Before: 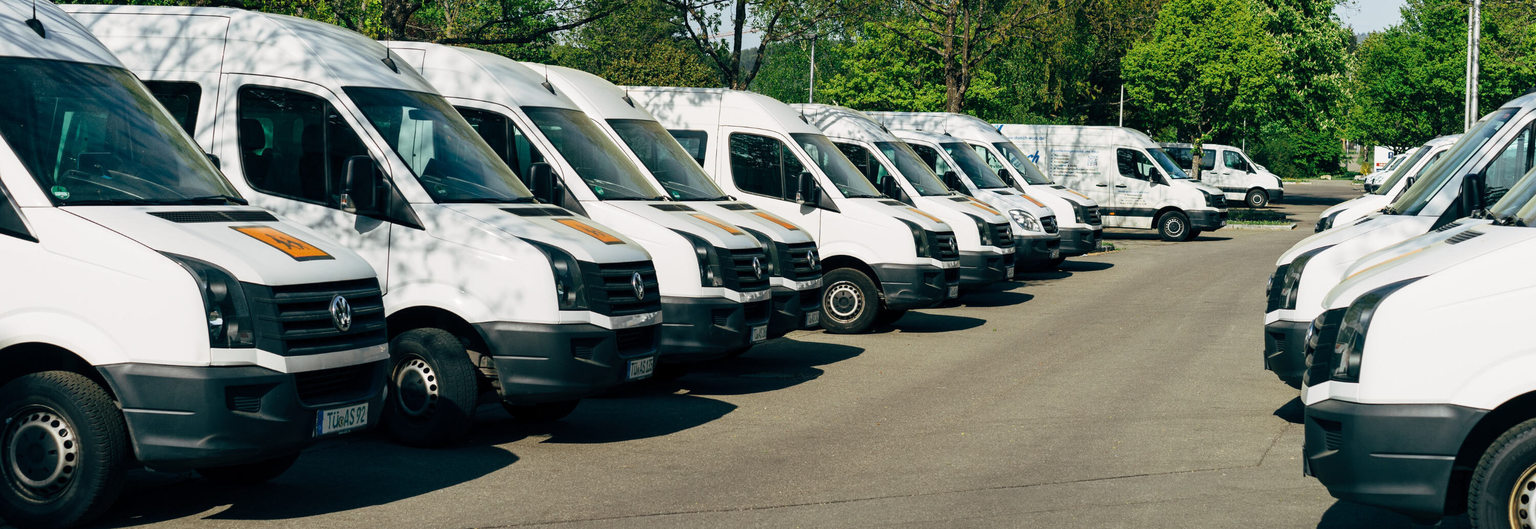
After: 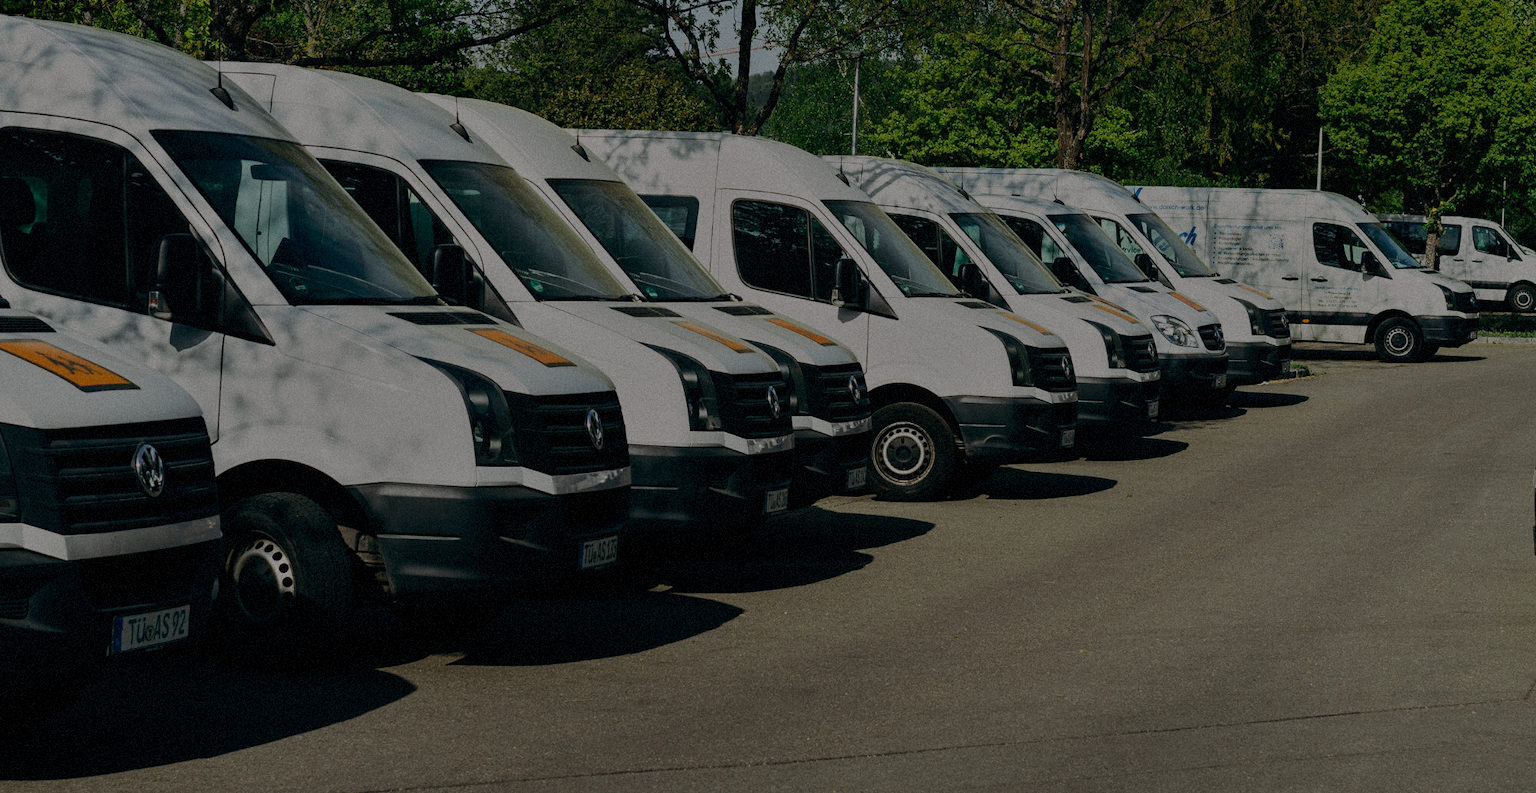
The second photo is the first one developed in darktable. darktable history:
tone equalizer: -8 EV -2 EV, -7 EV -2 EV, -6 EV -2 EV, -5 EV -2 EV, -4 EV -2 EV, -3 EV -2 EV, -2 EV -2 EV, -1 EV -1.63 EV, +0 EV -2 EV
grain: mid-tones bias 0%
bloom: size 15%, threshold 97%, strength 7%
crop and rotate: left 15.754%, right 17.579%
